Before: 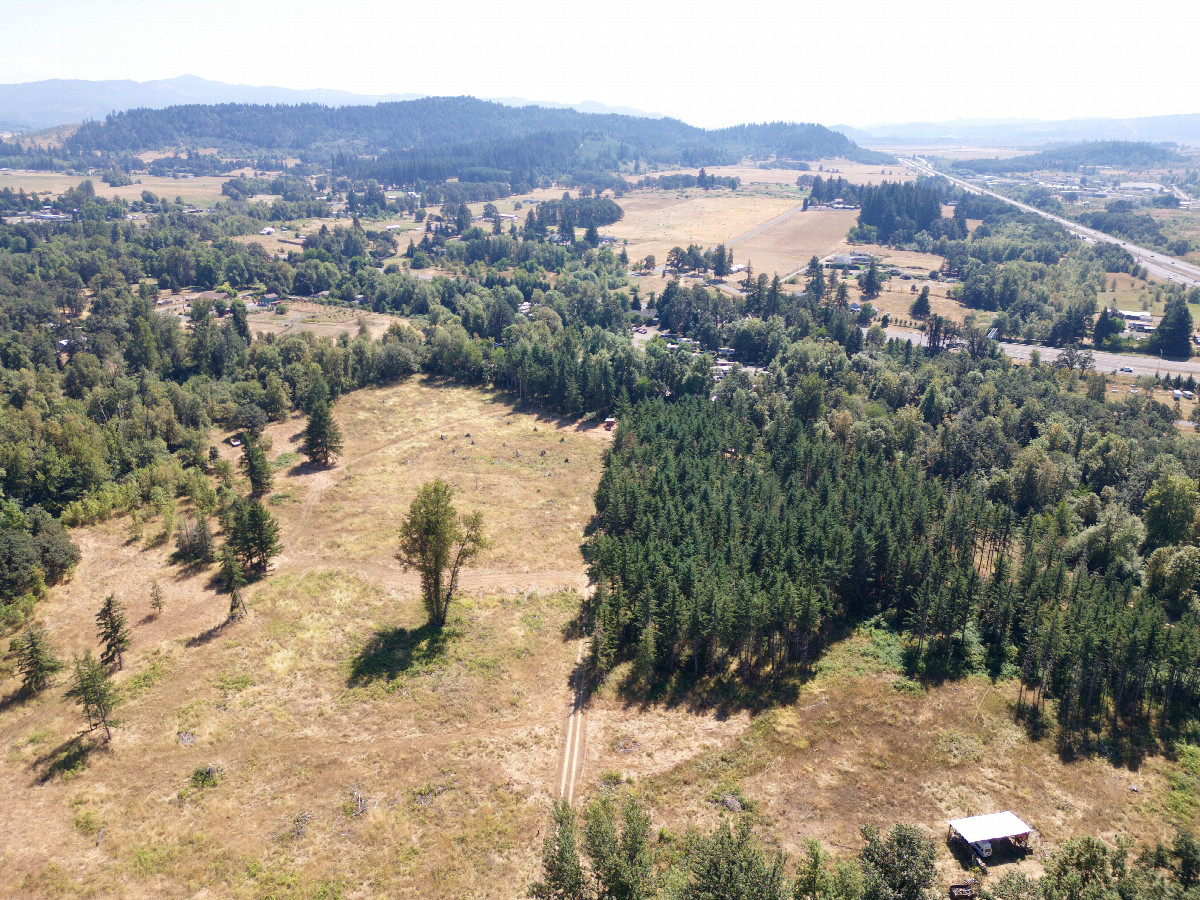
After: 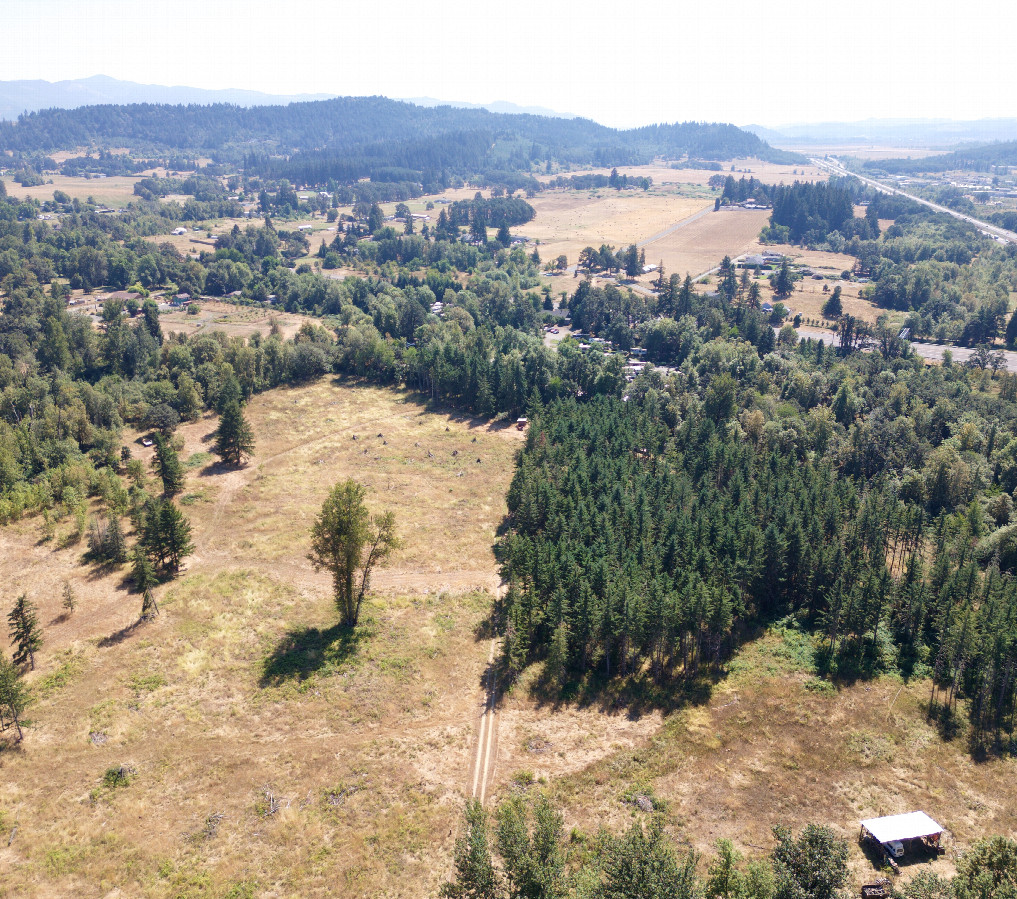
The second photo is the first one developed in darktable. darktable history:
crop: left 7.356%, right 7.843%
